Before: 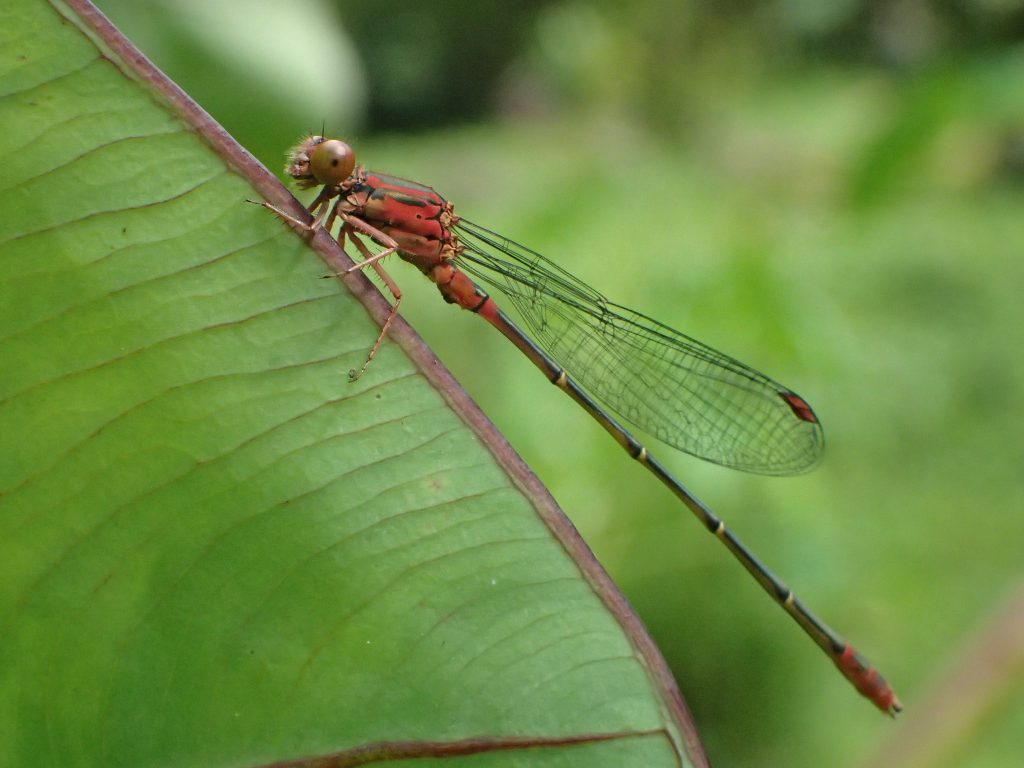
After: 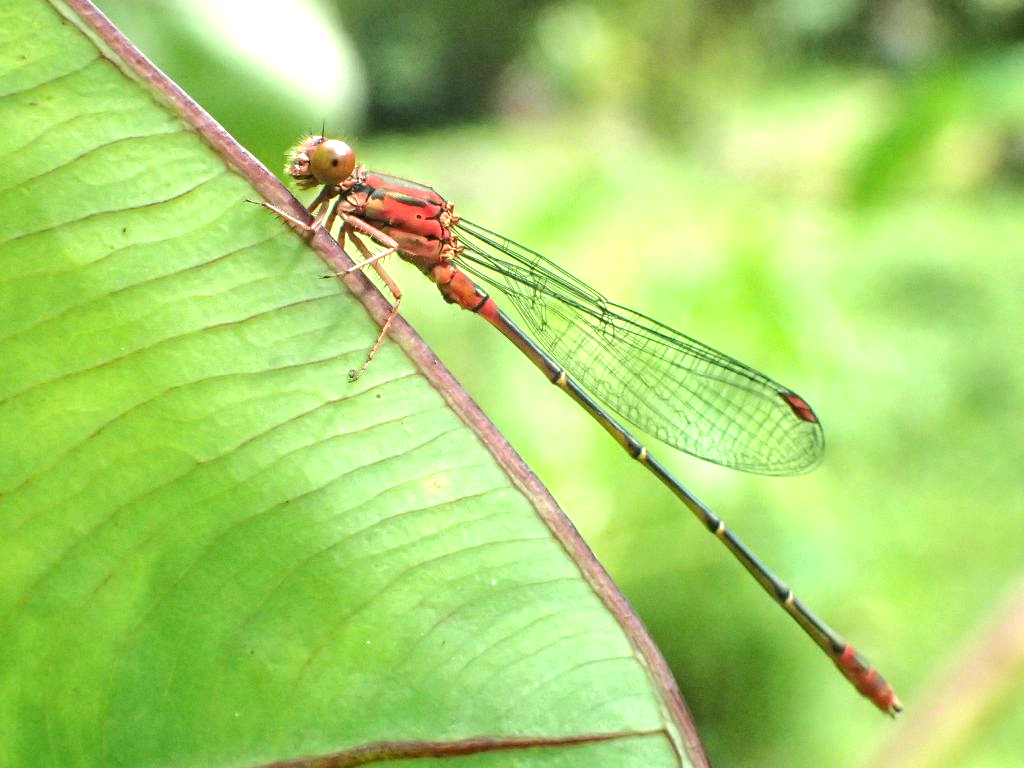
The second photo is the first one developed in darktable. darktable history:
local contrast: on, module defaults
exposure: black level correction 0, exposure 1.388 EV, compensate exposure bias true, compensate highlight preservation false
